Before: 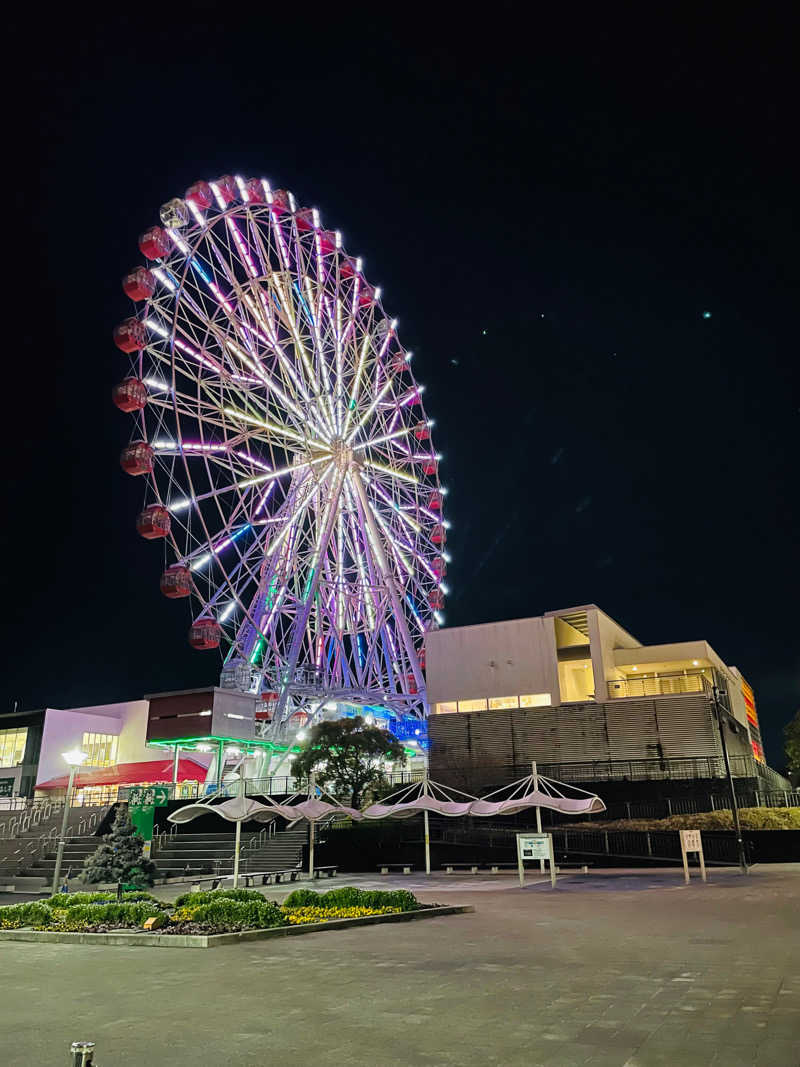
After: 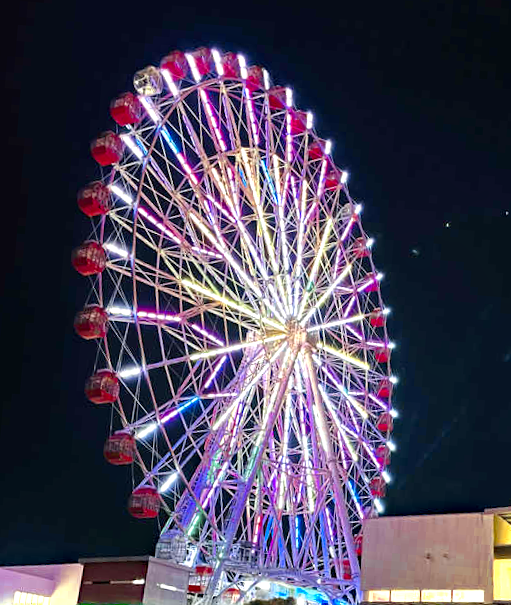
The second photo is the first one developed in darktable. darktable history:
exposure: black level correction 0, exposure 0.683 EV, compensate highlight preservation false
color zones: curves: ch0 [(0.004, 0.305) (0.261, 0.623) (0.389, 0.399) (0.708, 0.571) (0.947, 0.34)]; ch1 [(0.025, 0.645) (0.229, 0.584) (0.326, 0.551) (0.484, 0.262) (0.757, 0.643)]
haze removal: compatibility mode true, adaptive false
crop and rotate: angle -4.67°, left 2.123%, top 6.67%, right 27.161%, bottom 30.6%
